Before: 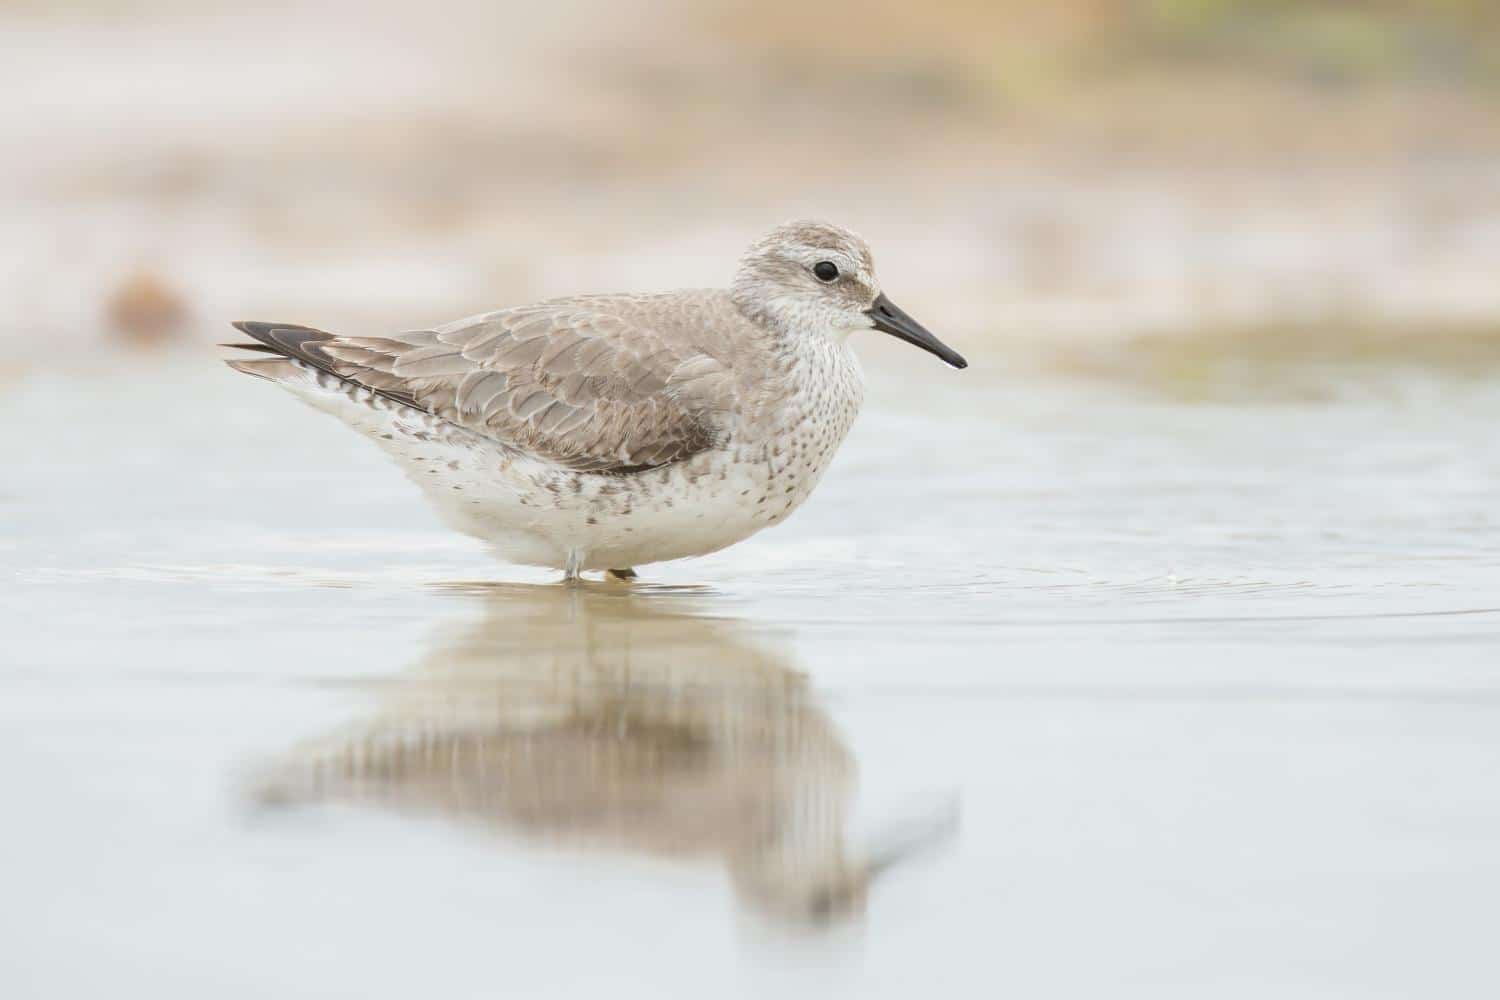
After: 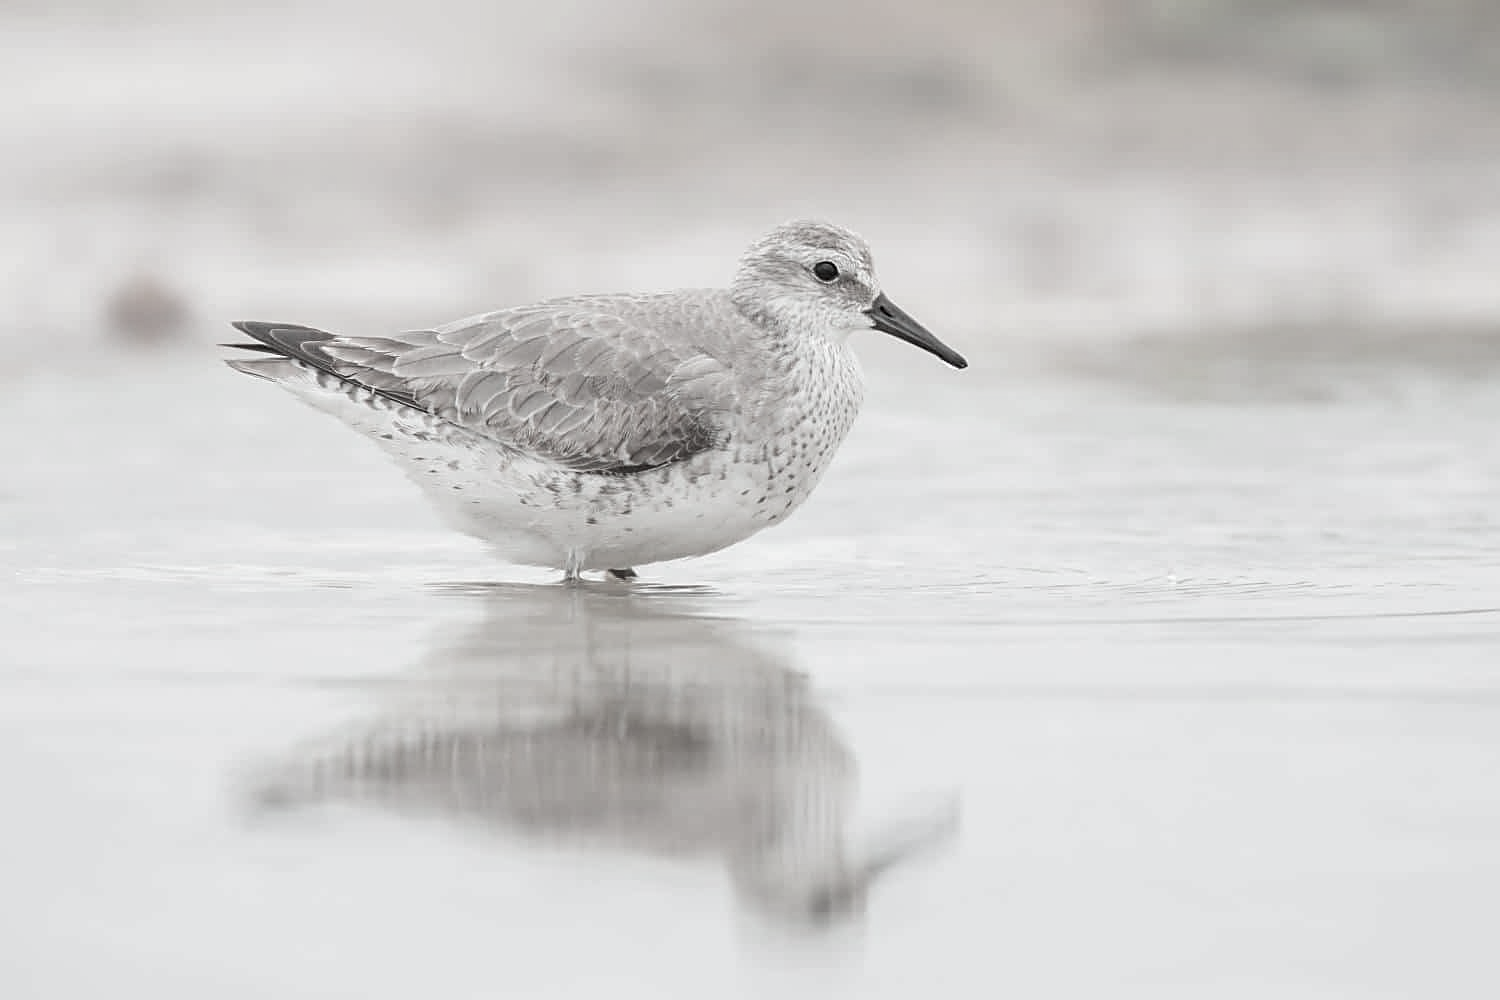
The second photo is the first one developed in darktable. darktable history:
sharpen: on, module defaults
color contrast: green-magenta contrast 0.3, blue-yellow contrast 0.15
